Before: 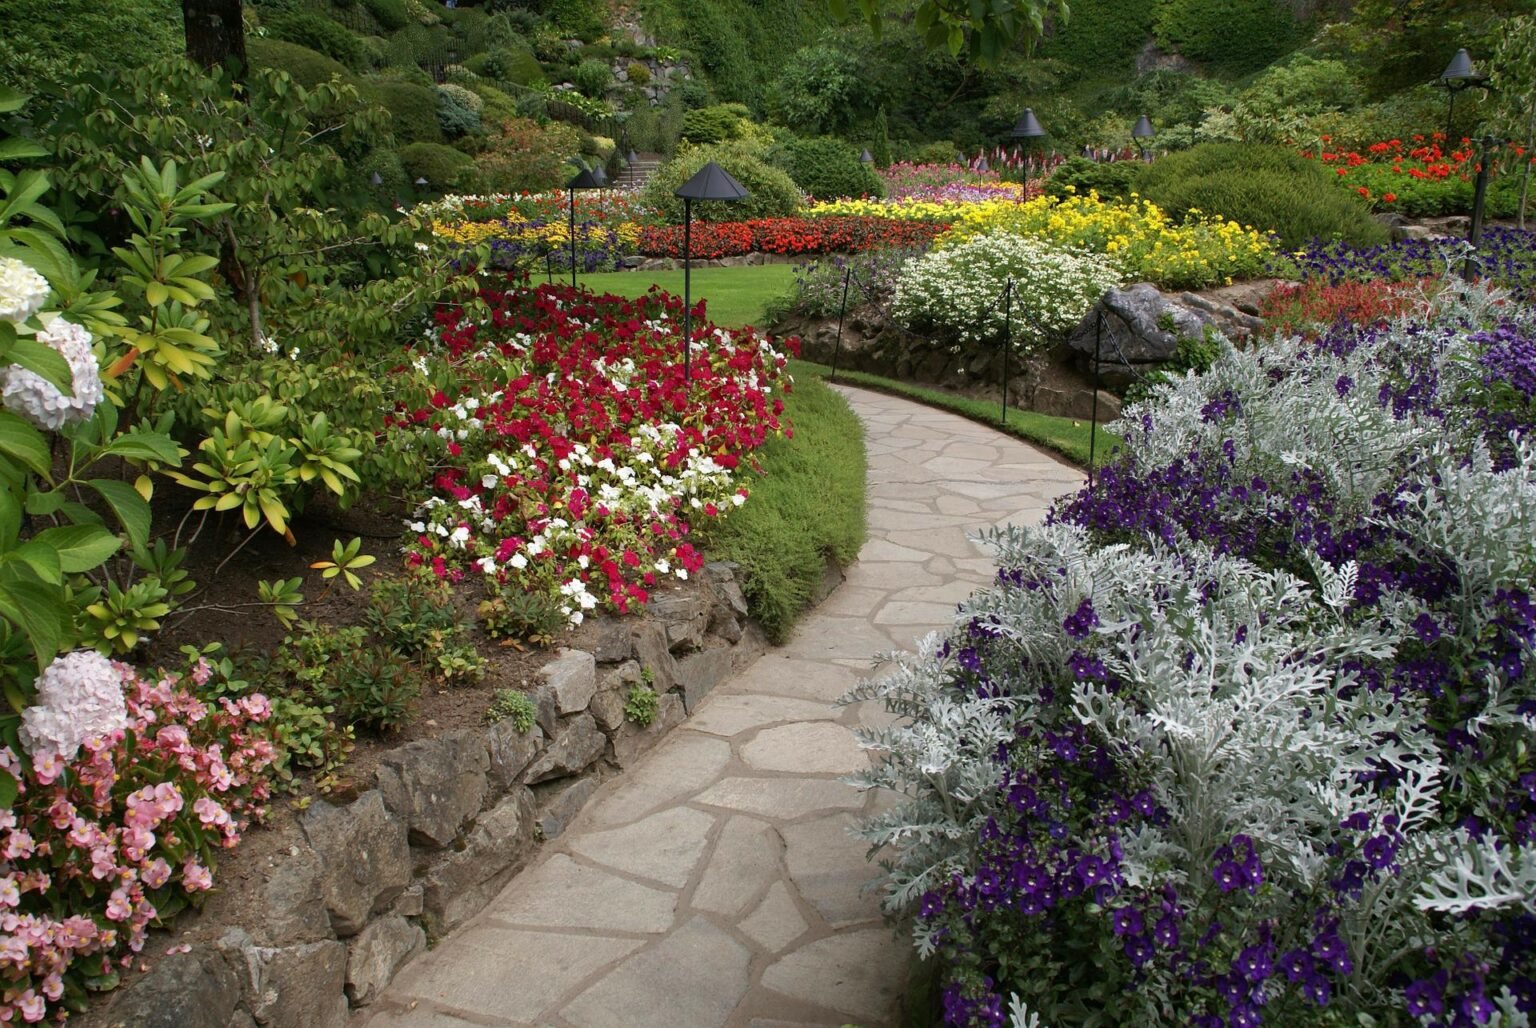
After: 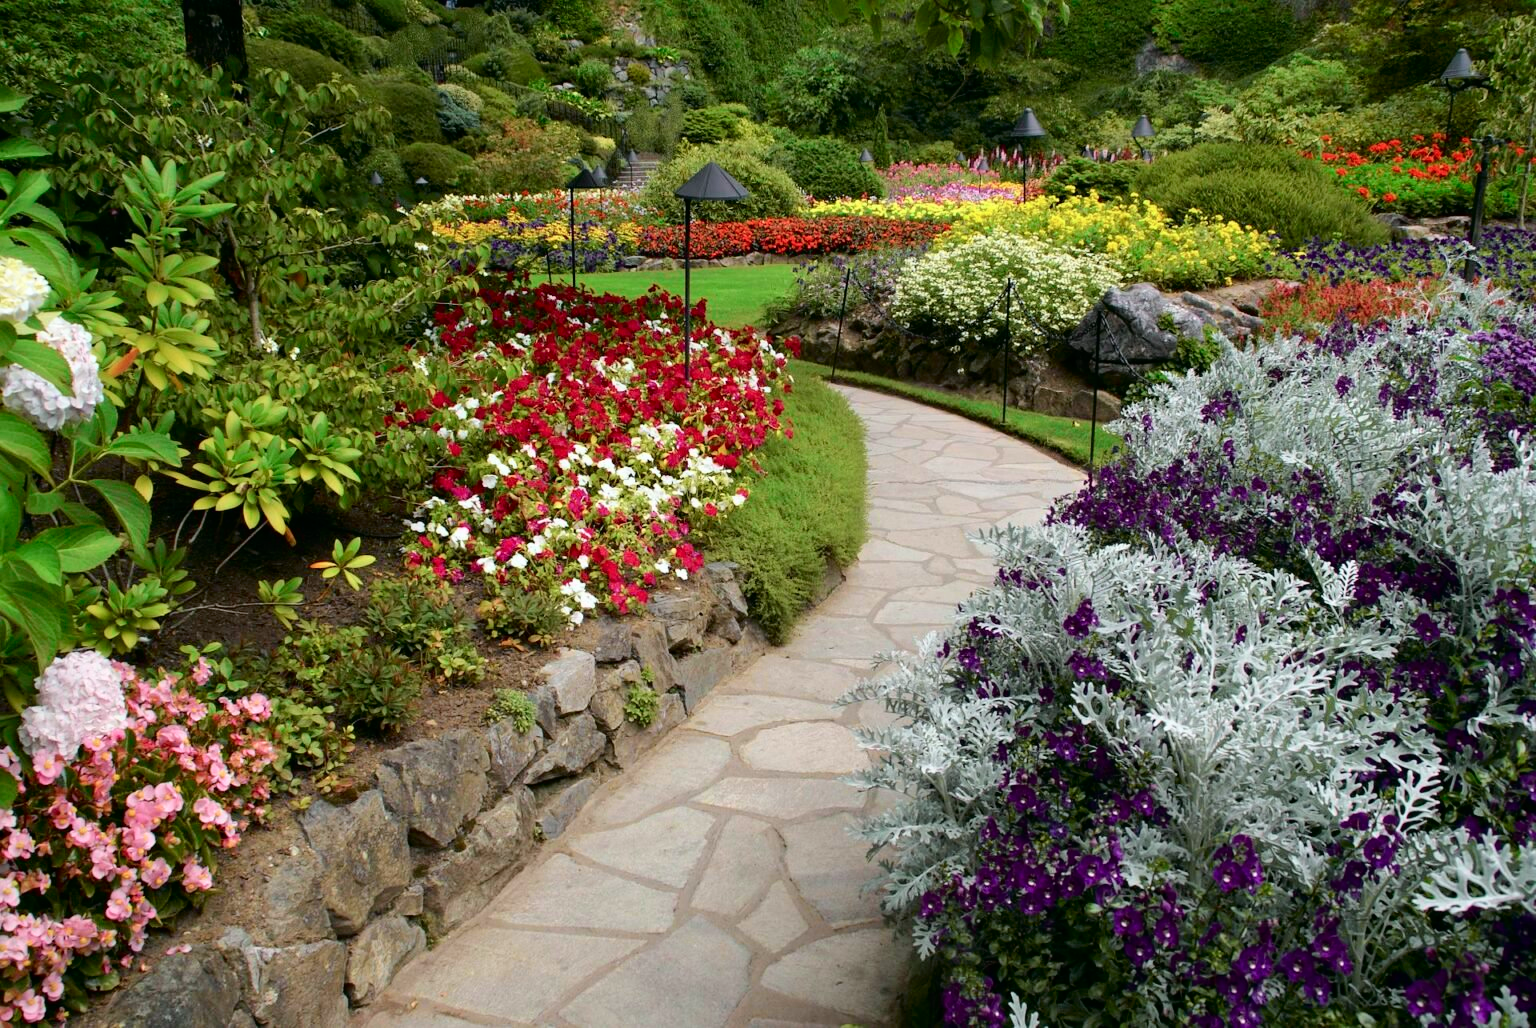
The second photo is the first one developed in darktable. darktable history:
tone curve: curves: ch0 [(0, 0) (0.051, 0.021) (0.11, 0.069) (0.25, 0.268) (0.427, 0.504) (0.715, 0.788) (0.908, 0.946) (1, 1)]; ch1 [(0, 0) (0.35, 0.29) (0.417, 0.352) (0.442, 0.421) (0.483, 0.474) (0.494, 0.485) (0.504, 0.501) (0.536, 0.551) (0.566, 0.596) (1, 1)]; ch2 [(0, 0) (0.48, 0.48) (0.504, 0.5) (0.53, 0.528) (0.554, 0.584) (0.642, 0.684) (0.824, 0.815) (1, 1)], color space Lab, independent channels, preserve colors none
